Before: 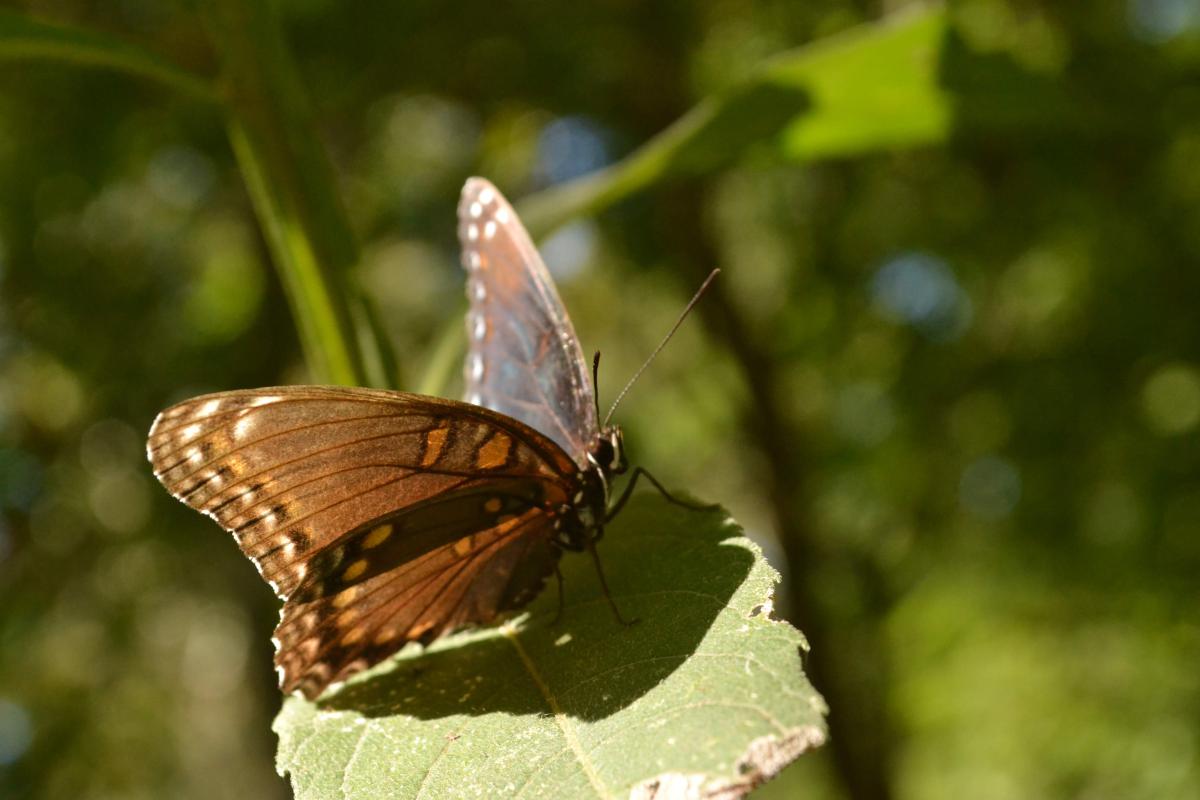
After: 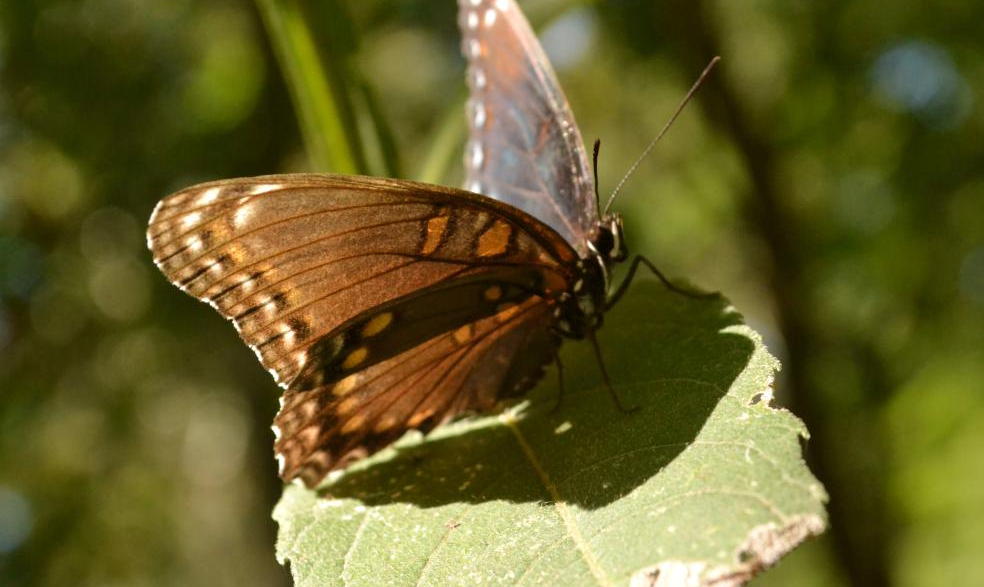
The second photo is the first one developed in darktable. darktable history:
crop: top 26.531%, right 17.959%
levels: levels [0.016, 0.5, 0.996]
white balance: emerald 1
